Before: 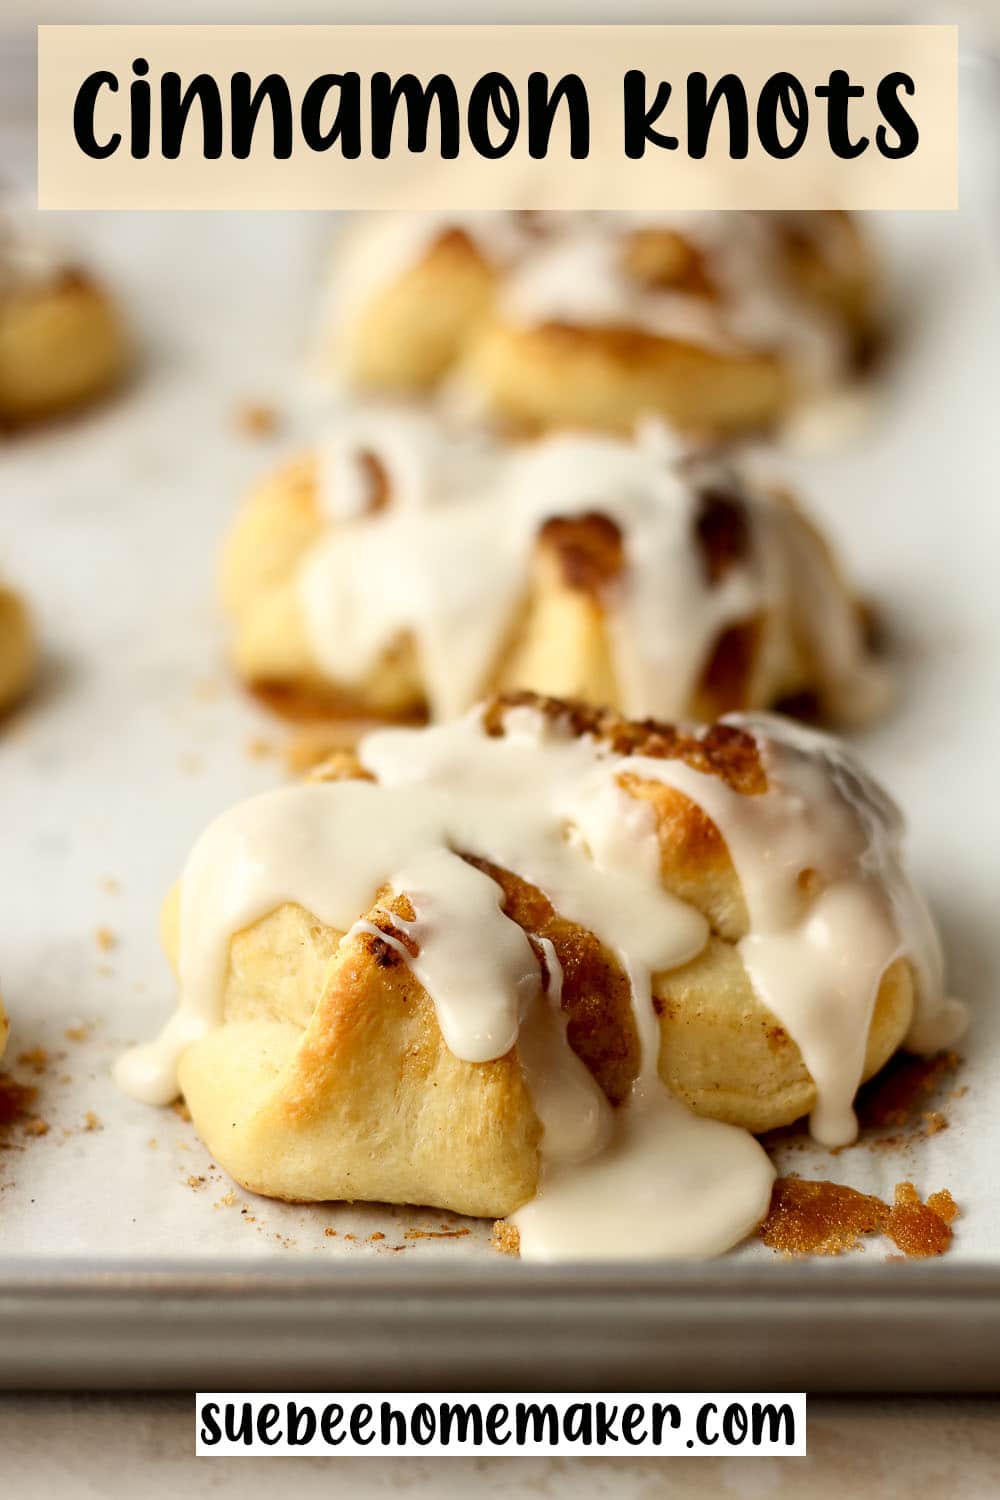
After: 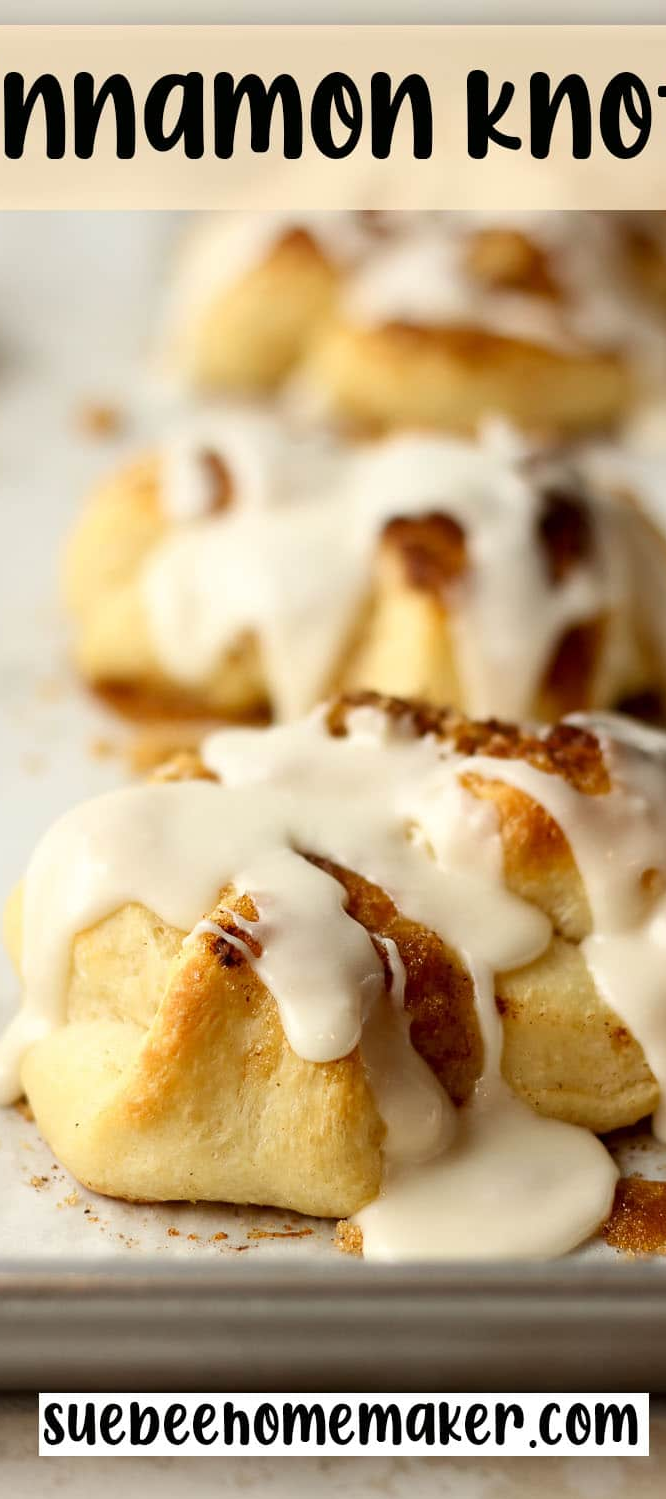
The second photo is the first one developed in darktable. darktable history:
color balance: on, module defaults
crop and rotate: left 15.754%, right 17.579%
